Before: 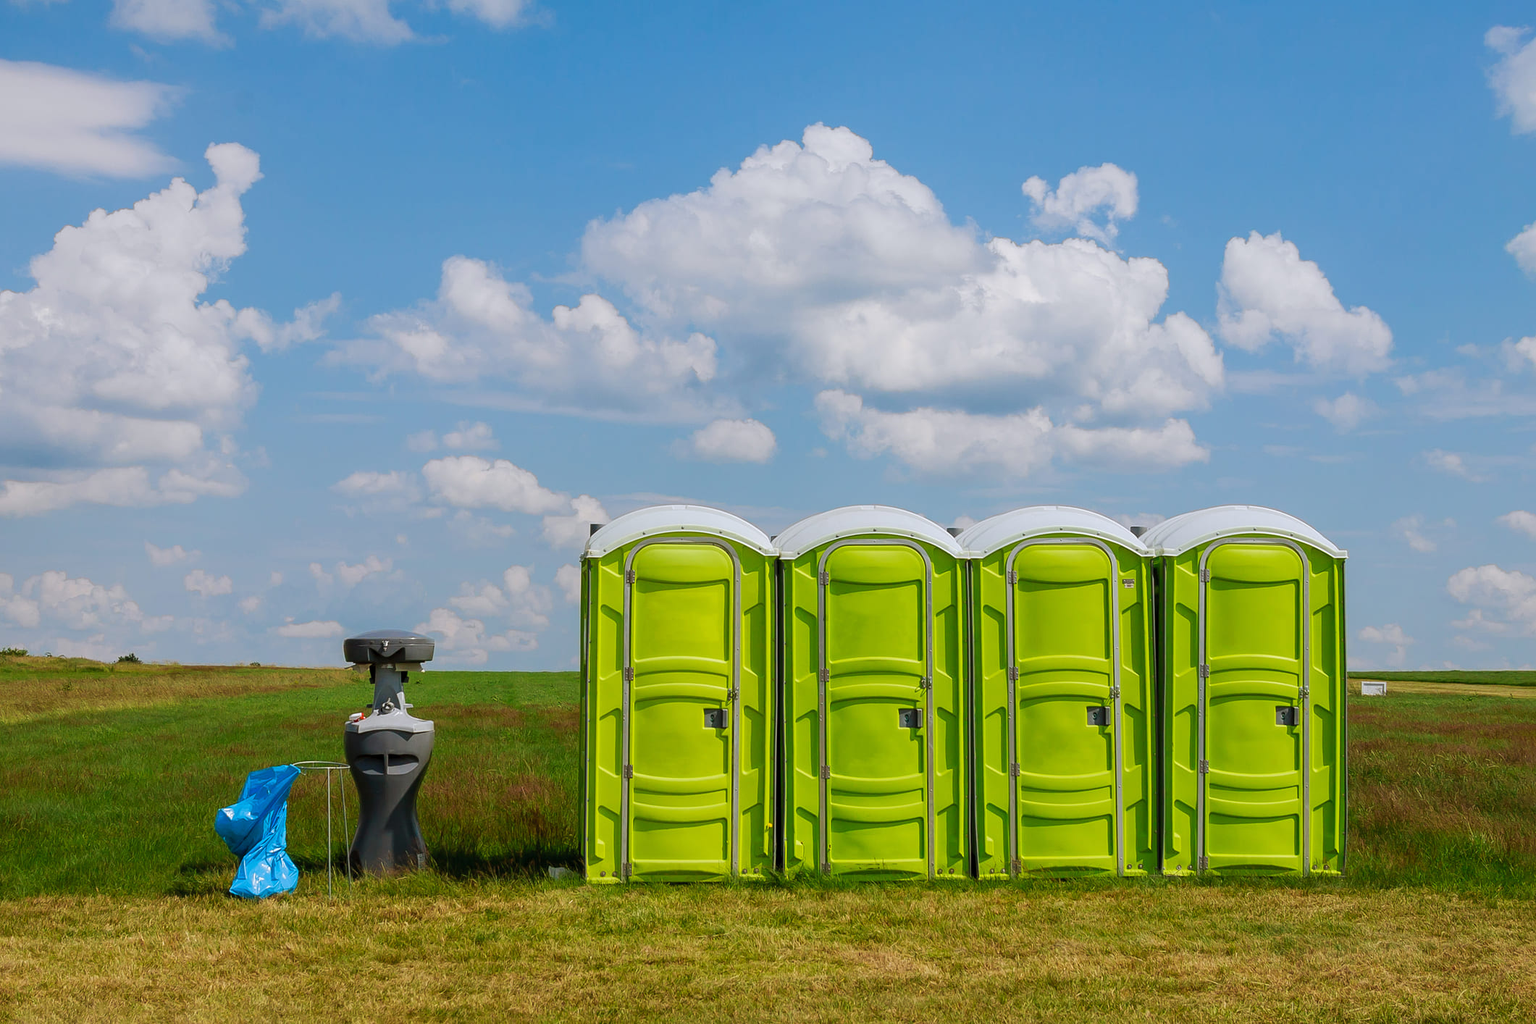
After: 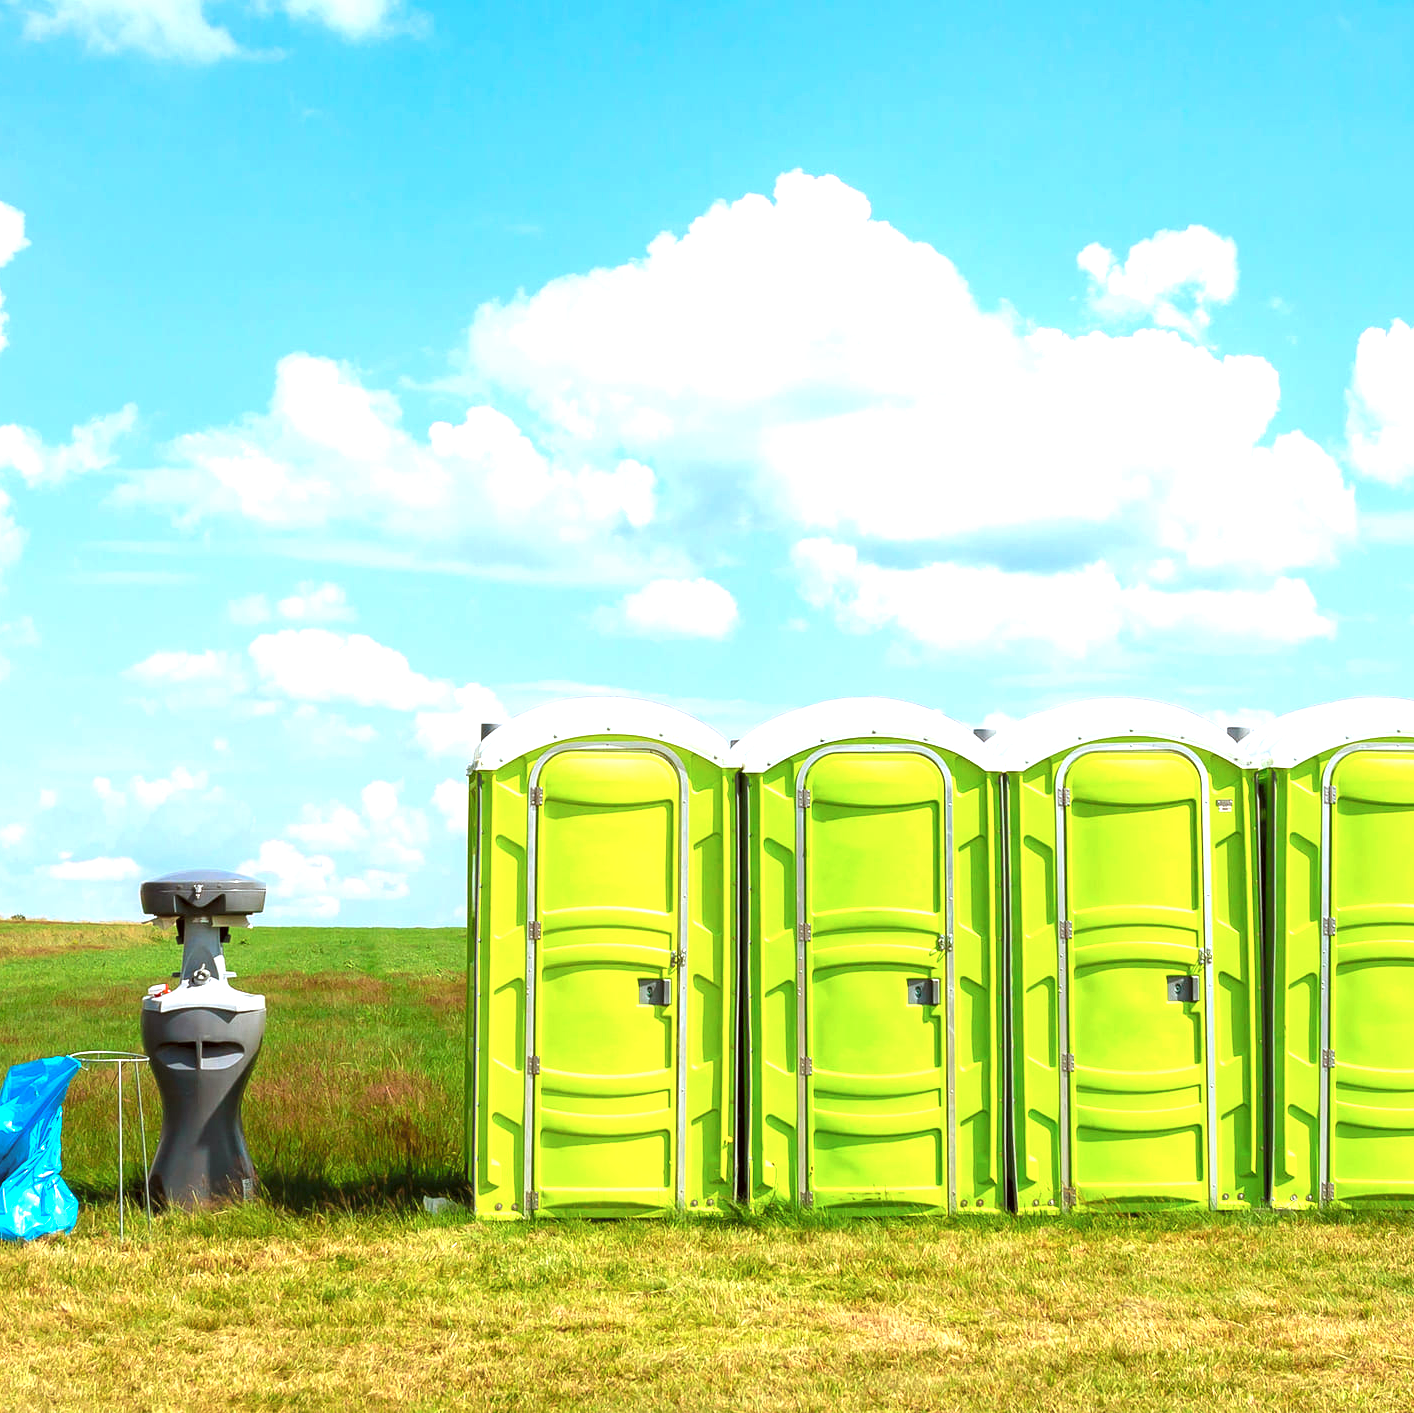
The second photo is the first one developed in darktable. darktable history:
crop and rotate: left 15.754%, right 17.579%
color correction: highlights a* -3.28, highlights b* -6.24, shadows a* 3.1, shadows b* 5.19
tone equalizer: on, module defaults
exposure: black level correction 0, exposure 1.45 EV, compensate exposure bias true, compensate highlight preservation false
